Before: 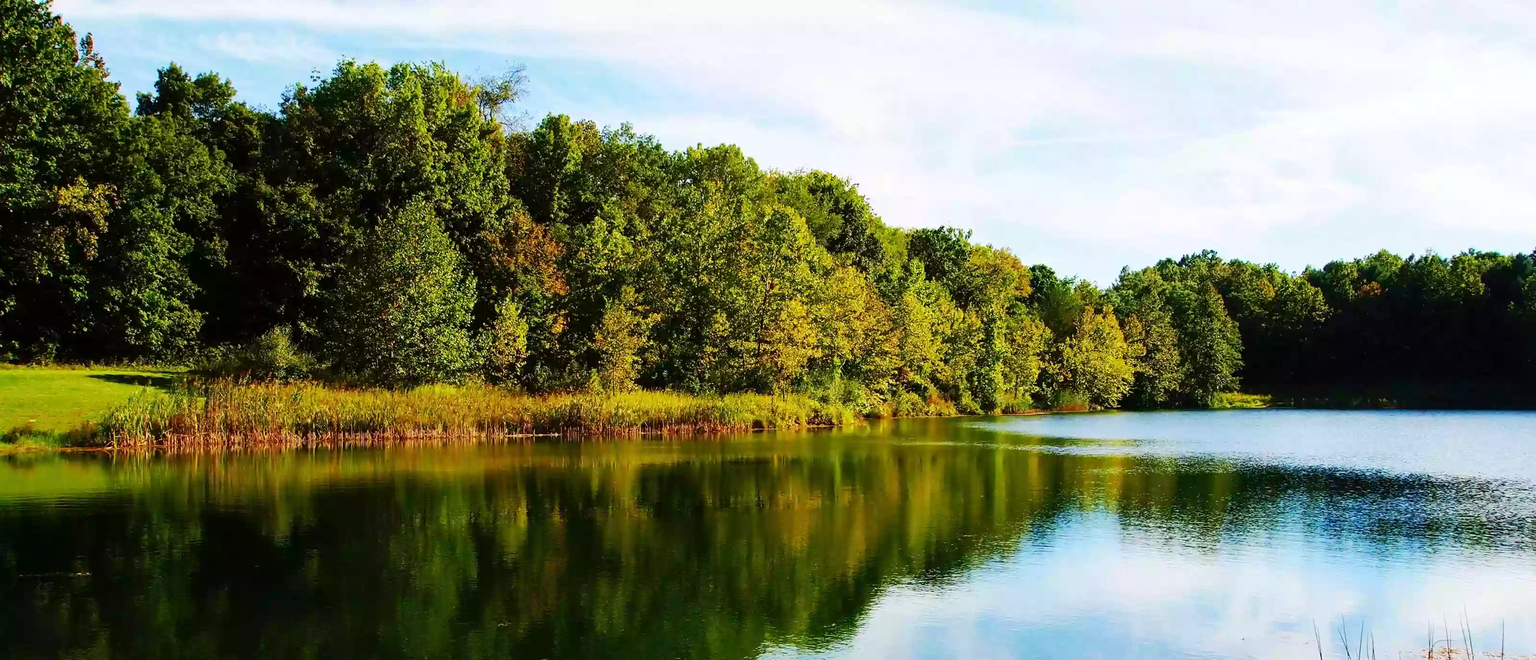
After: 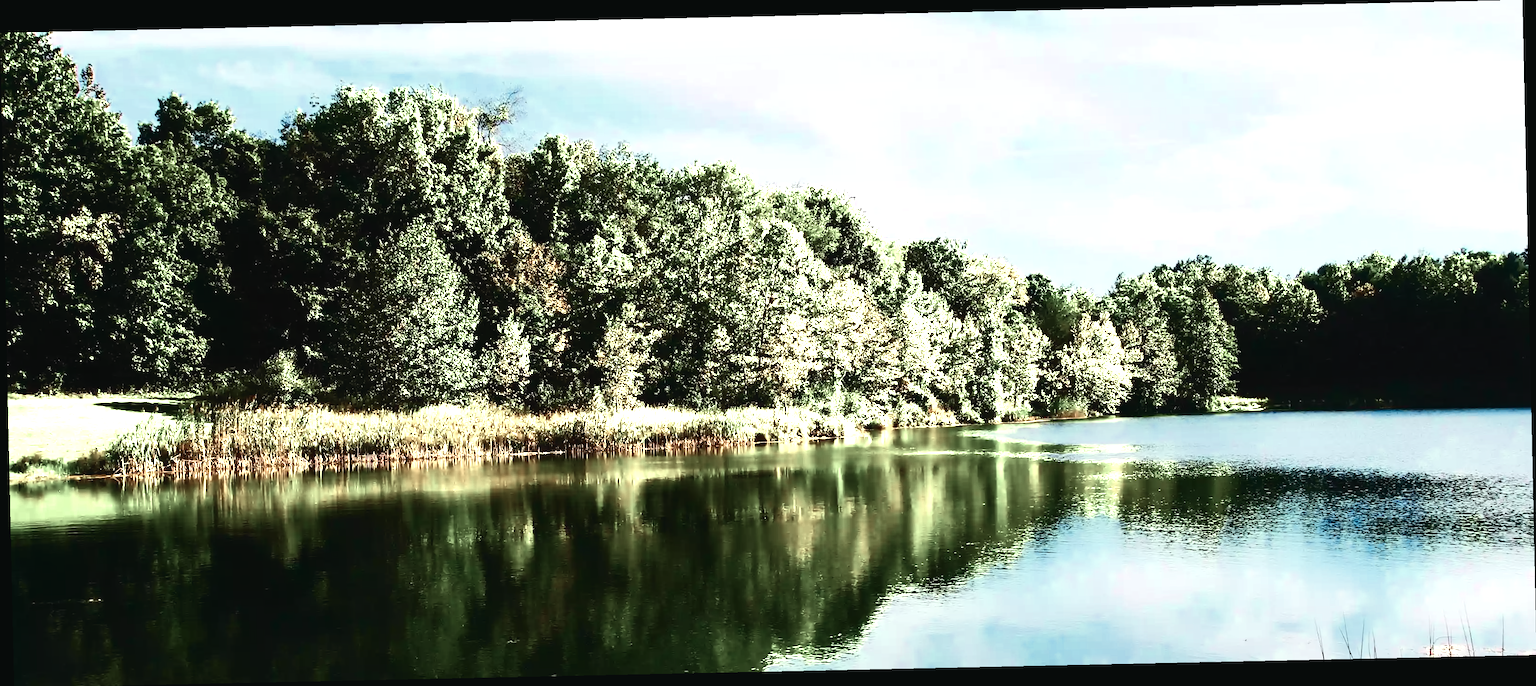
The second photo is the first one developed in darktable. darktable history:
color zones: curves: ch0 [(0.25, 0.667) (0.758, 0.368)]; ch1 [(0.215, 0.245) (0.761, 0.373)]; ch2 [(0.247, 0.554) (0.761, 0.436)]
tone equalizer: -8 EV -0.417 EV, -7 EV -0.389 EV, -6 EV -0.333 EV, -5 EV -0.222 EV, -3 EV 0.222 EV, -2 EV 0.333 EV, -1 EV 0.389 EV, +0 EV 0.417 EV, edges refinement/feathering 500, mask exposure compensation -1.57 EV, preserve details no
rotate and perspective: rotation -1.24°, automatic cropping off
tone curve: curves: ch0 [(0, 0.028) (0.037, 0.05) (0.123, 0.108) (0.19, 0.164) (0.269, 0.247) (0.475, 0.533) (0.595, 0.695) (0.718, 0.823) (0.855, 0.913) (1, 0.982)]; ch1 [(0, 0) (0.243, 0.245) (0.427, 0.41) (0.493, 0.481) (0.505, 0.502) (0.536, 0.545) (0.56, 0.582) (0.611, 0.644) (0.769, 0.807) (1, 1)]; ch2 [(0, 0) (0.249, 0.216) (0.349, 0.321) (0.424, 0.442) (0.476, 0.483) (0.498, 0.499) (0.517, 0.519) (0.532, 0.55) (0.569, 0.608) (0.614, 0.661) (0.706, 0.75) (0.808, 0.809) (0.991, 0.968)], color space Lab, independent channels, preserve colors none
